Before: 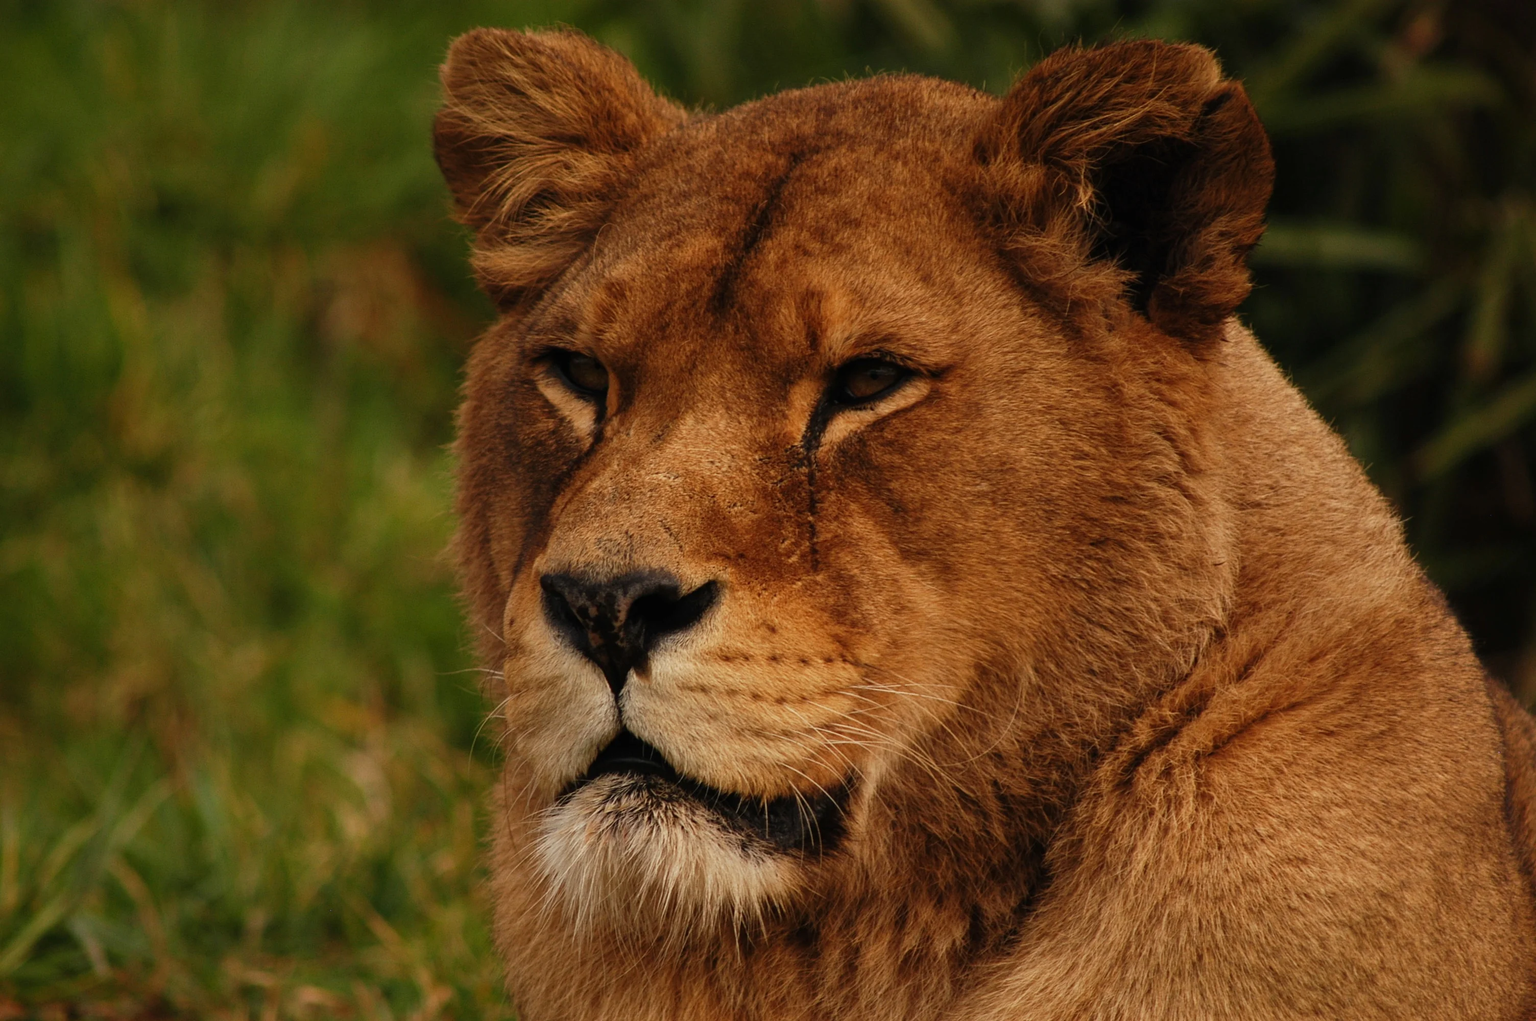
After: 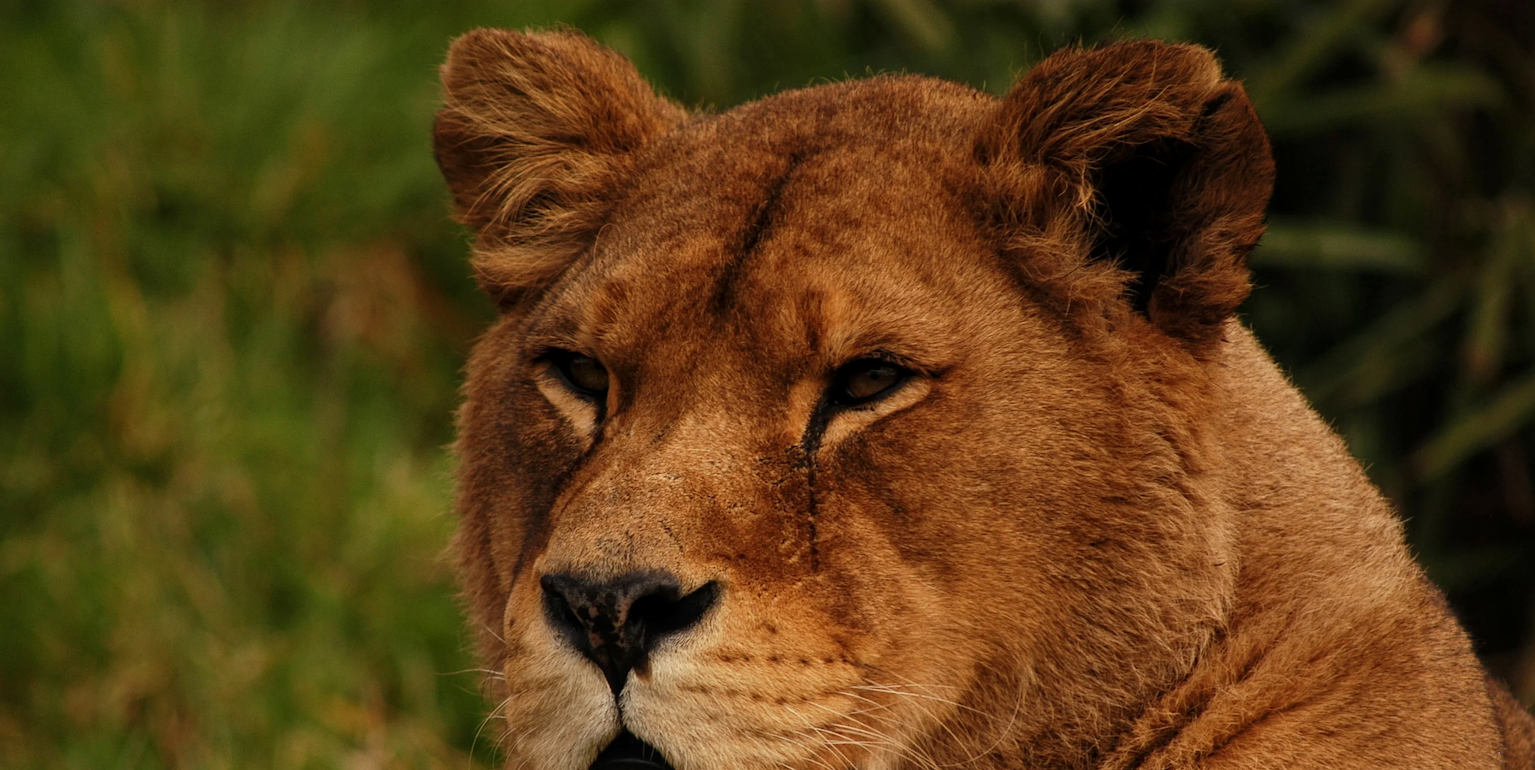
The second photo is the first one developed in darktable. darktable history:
crop: bottom 24.518%
local contrast: highlights 102%, shadows 99%, detail 120%, midtone range 0.2
